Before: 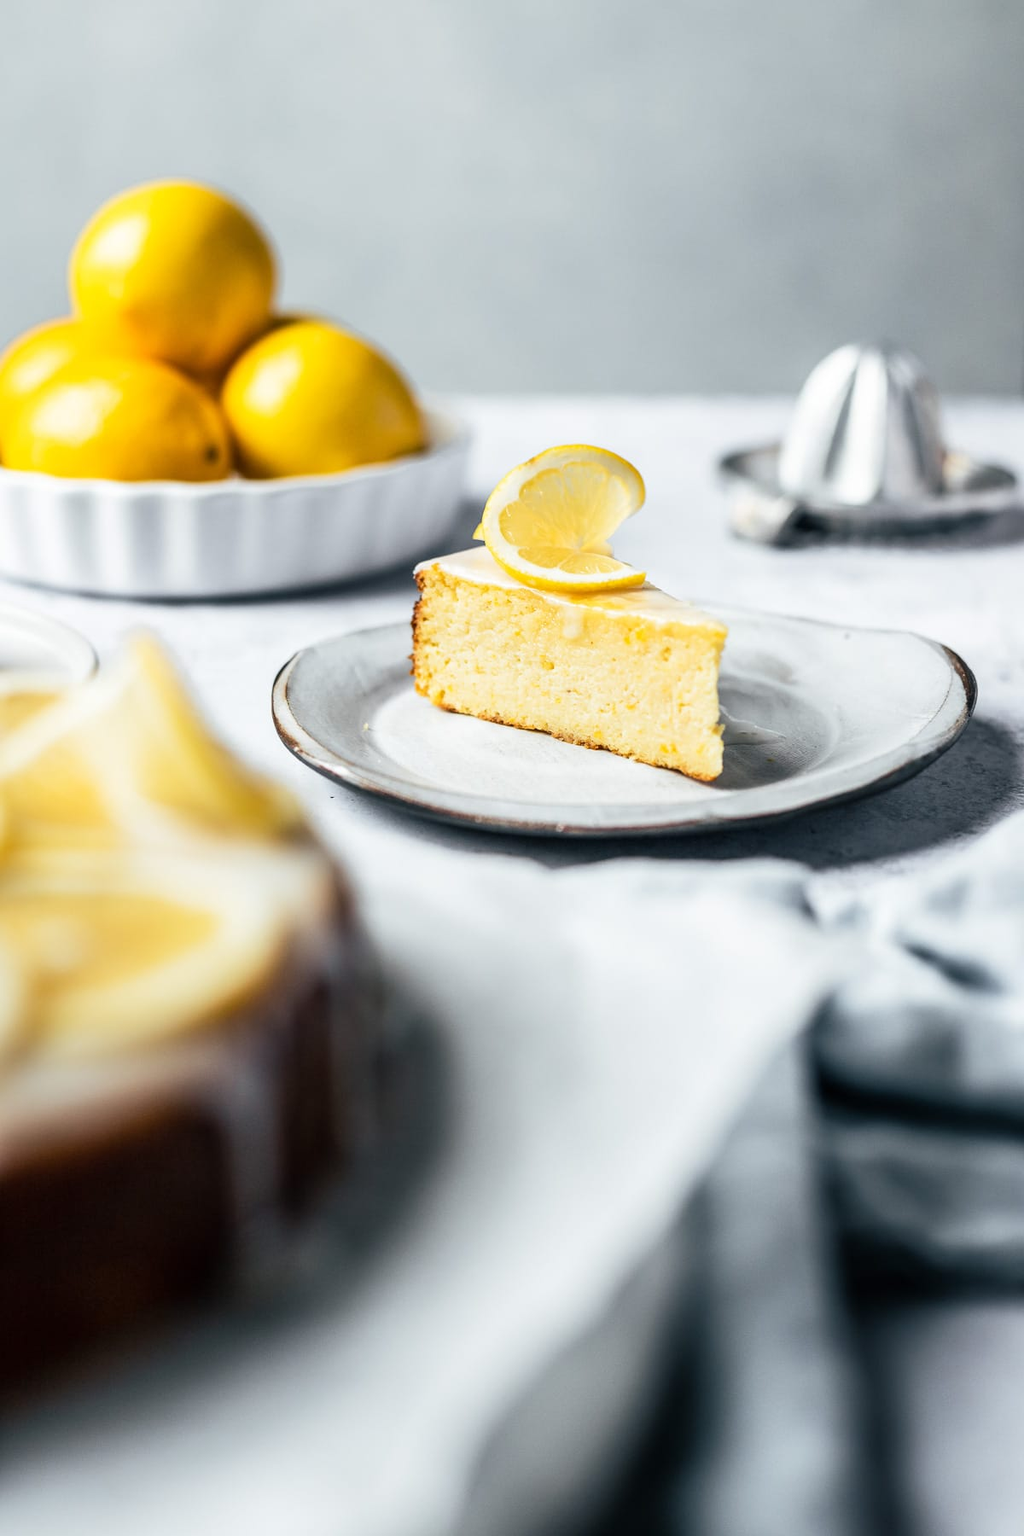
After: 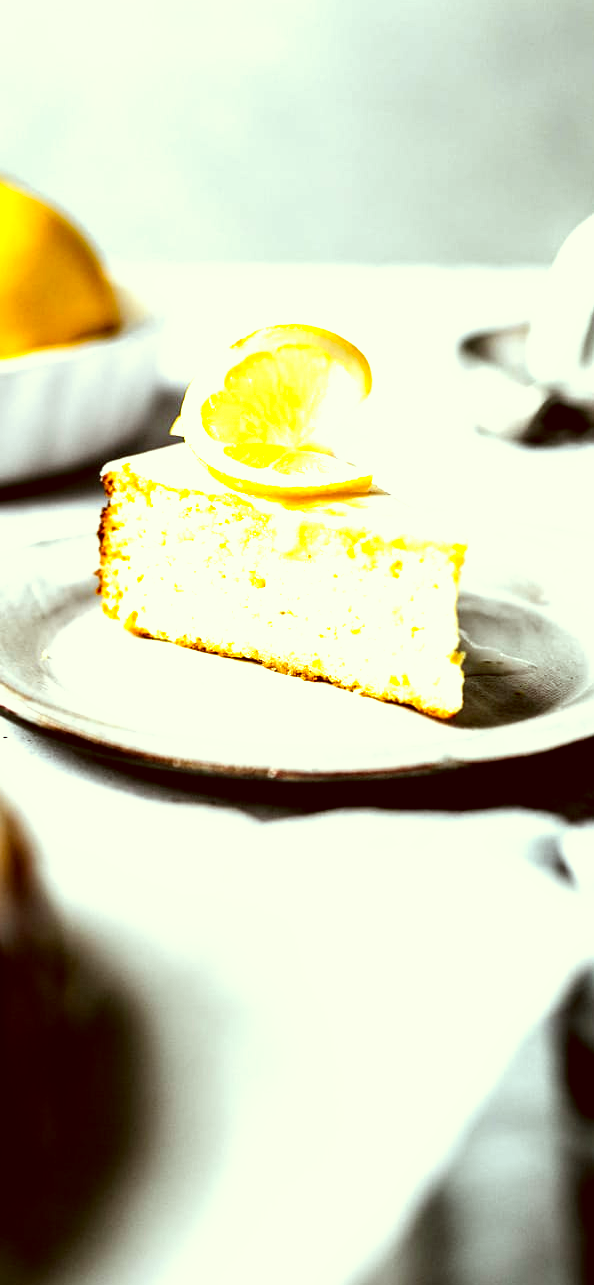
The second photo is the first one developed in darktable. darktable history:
crop: left 32.075%, top 10.976%, right 18.355%, bottom 17.596%
filmic rgb: black relative exposure -8.2 EV, white relative exposure 2.2 EV, threshold 3 EV, hardness 7.11, latitude 85.74%, contrast 1.696, highlights saturation mix -4%, shadows ↔ highlights balance -2.69%, preserve chrominance no, color science v5 (2021), contrast in shadows safe, contrast in highlights safe, enable highlight reconstruction true
color correction: highlights a* -5.3, highlights b* 9.8, shadows a* 9.8, shadows b* 24.26
haze removal: on, module defaults
